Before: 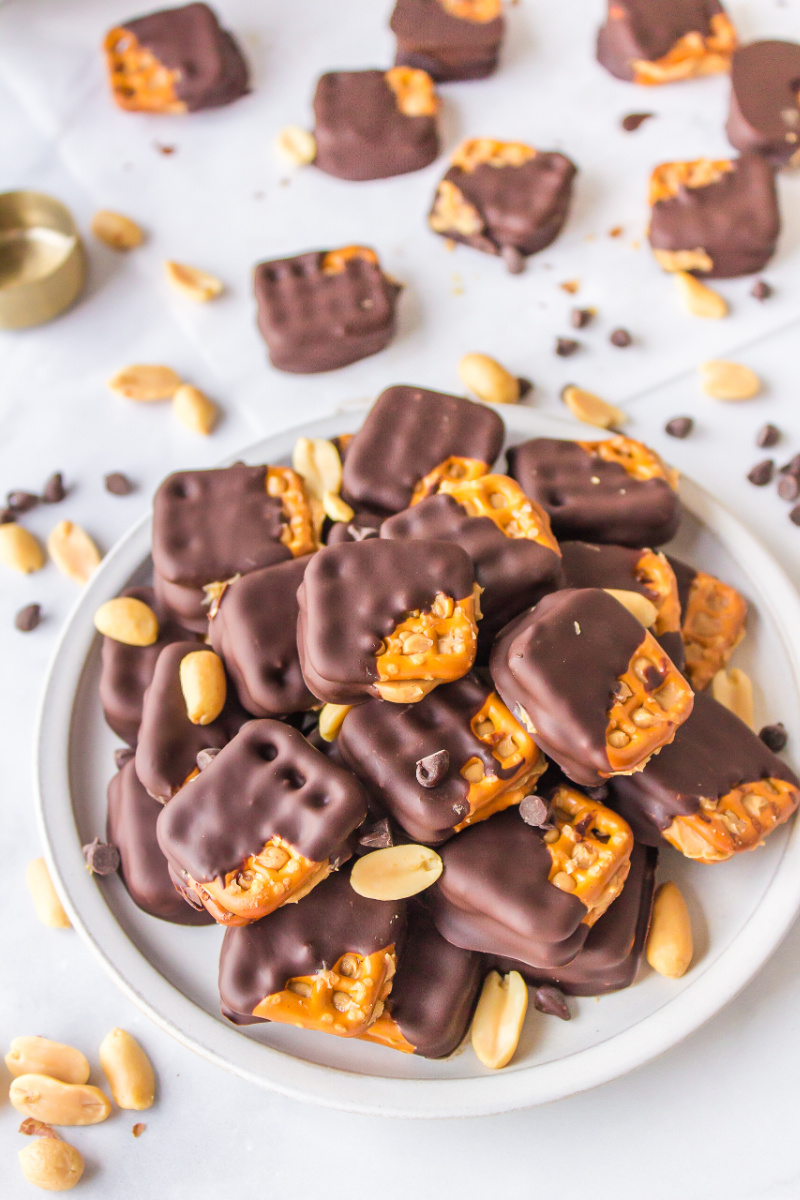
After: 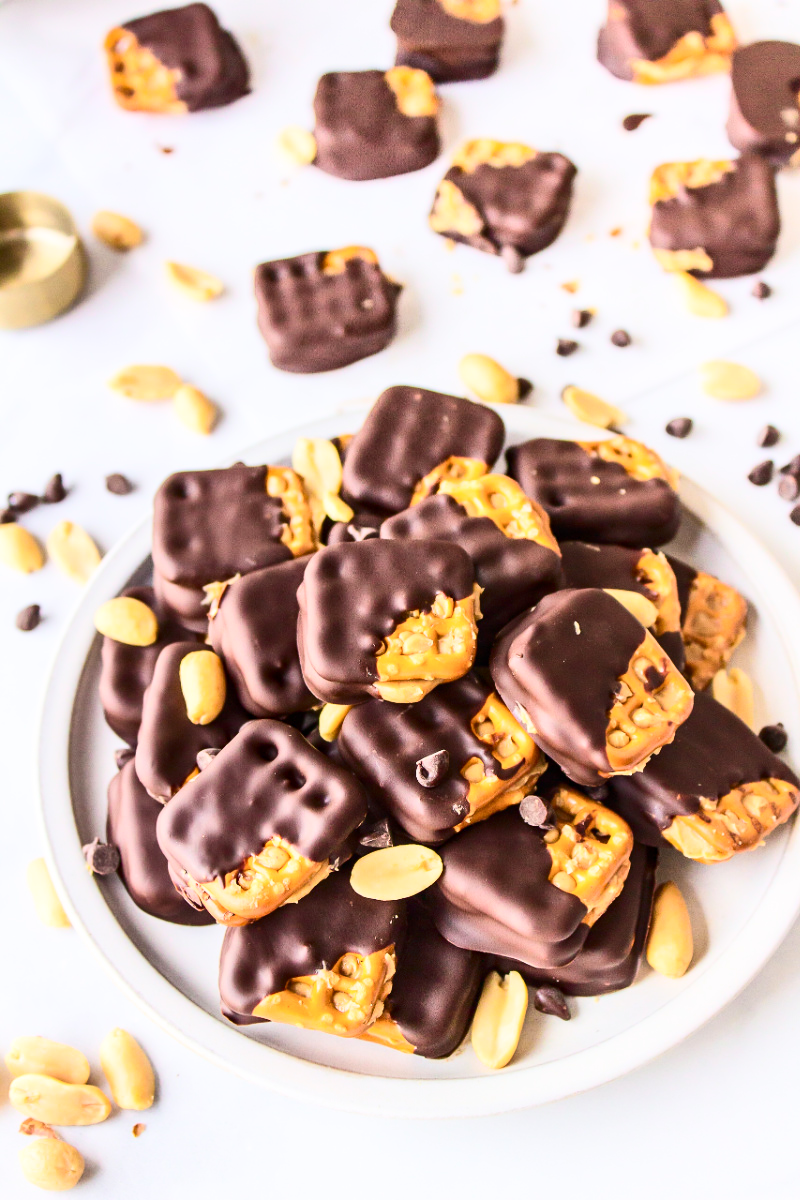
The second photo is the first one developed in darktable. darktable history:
contrast brightness saturation: contrast 0.39, brightness 0.1
haze removal: adaptive false
